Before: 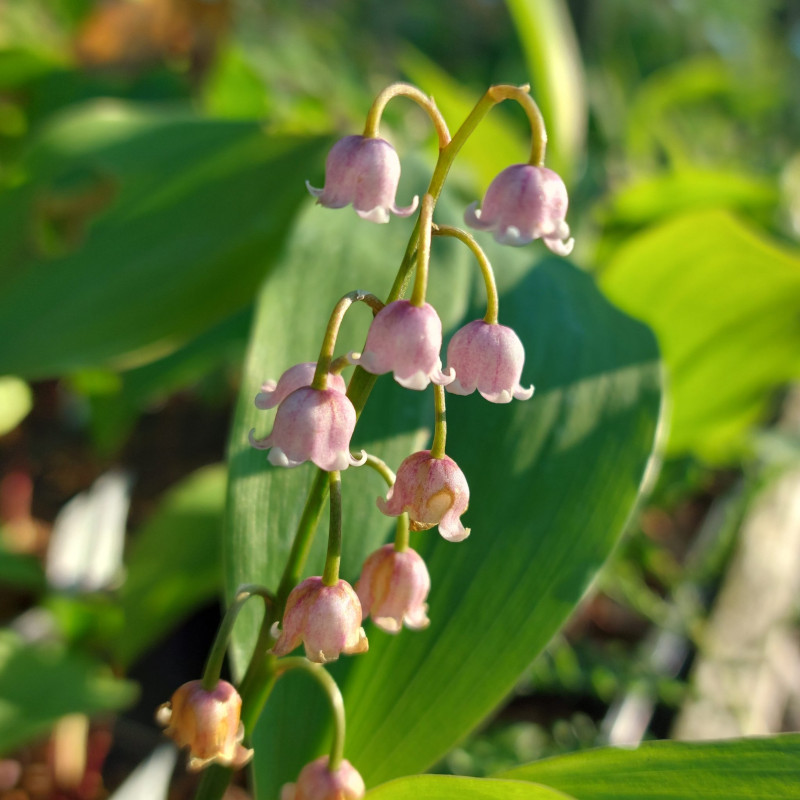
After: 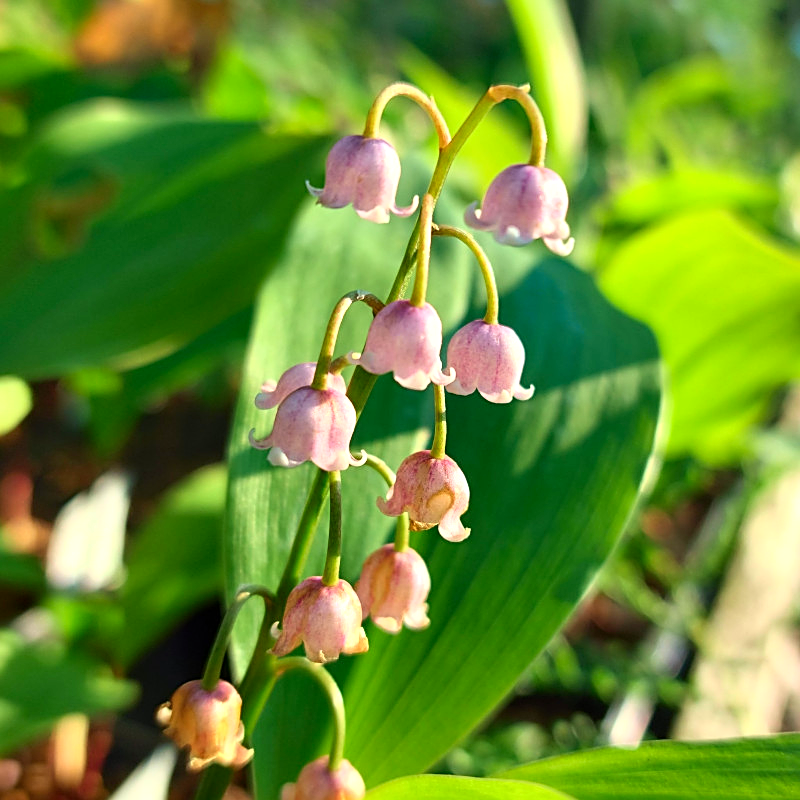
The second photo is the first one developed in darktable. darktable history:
sharpen: on, module defaults
tone equalizer: -8 EV -0.417 EV, -7 EV -0.389 EV, -6 EV -0.333 EV, -5 EV -0.222 EV, -3 EV 0.222 EV, -2 EV 0.333 EV, -1 EV 0.389 EV, +0 EV 0.417 EV, edges refinement/feathering 500, mask exposure compensation -1.57 EV, preserve details no
tone curve: curves: ch0 [(0, 0) (0.389, 0.458) (0.745, 0.82) (0.849, 0.917) (0.919, 0.969) (1, 1)]; ch1 [(0, 0) (0.437, 0.404) (0.5, 0.5) (0.529, 0.55) (0.58, 0.6) (0.616, 0.649) (1, 1)]; ch2 [(0, 0) (0.442, 0.428) (0.5, 0.5) (0.525, 0.543) (0.585, 0.62) (1, 1)], color space Lab, independent channels, preserve colors none
